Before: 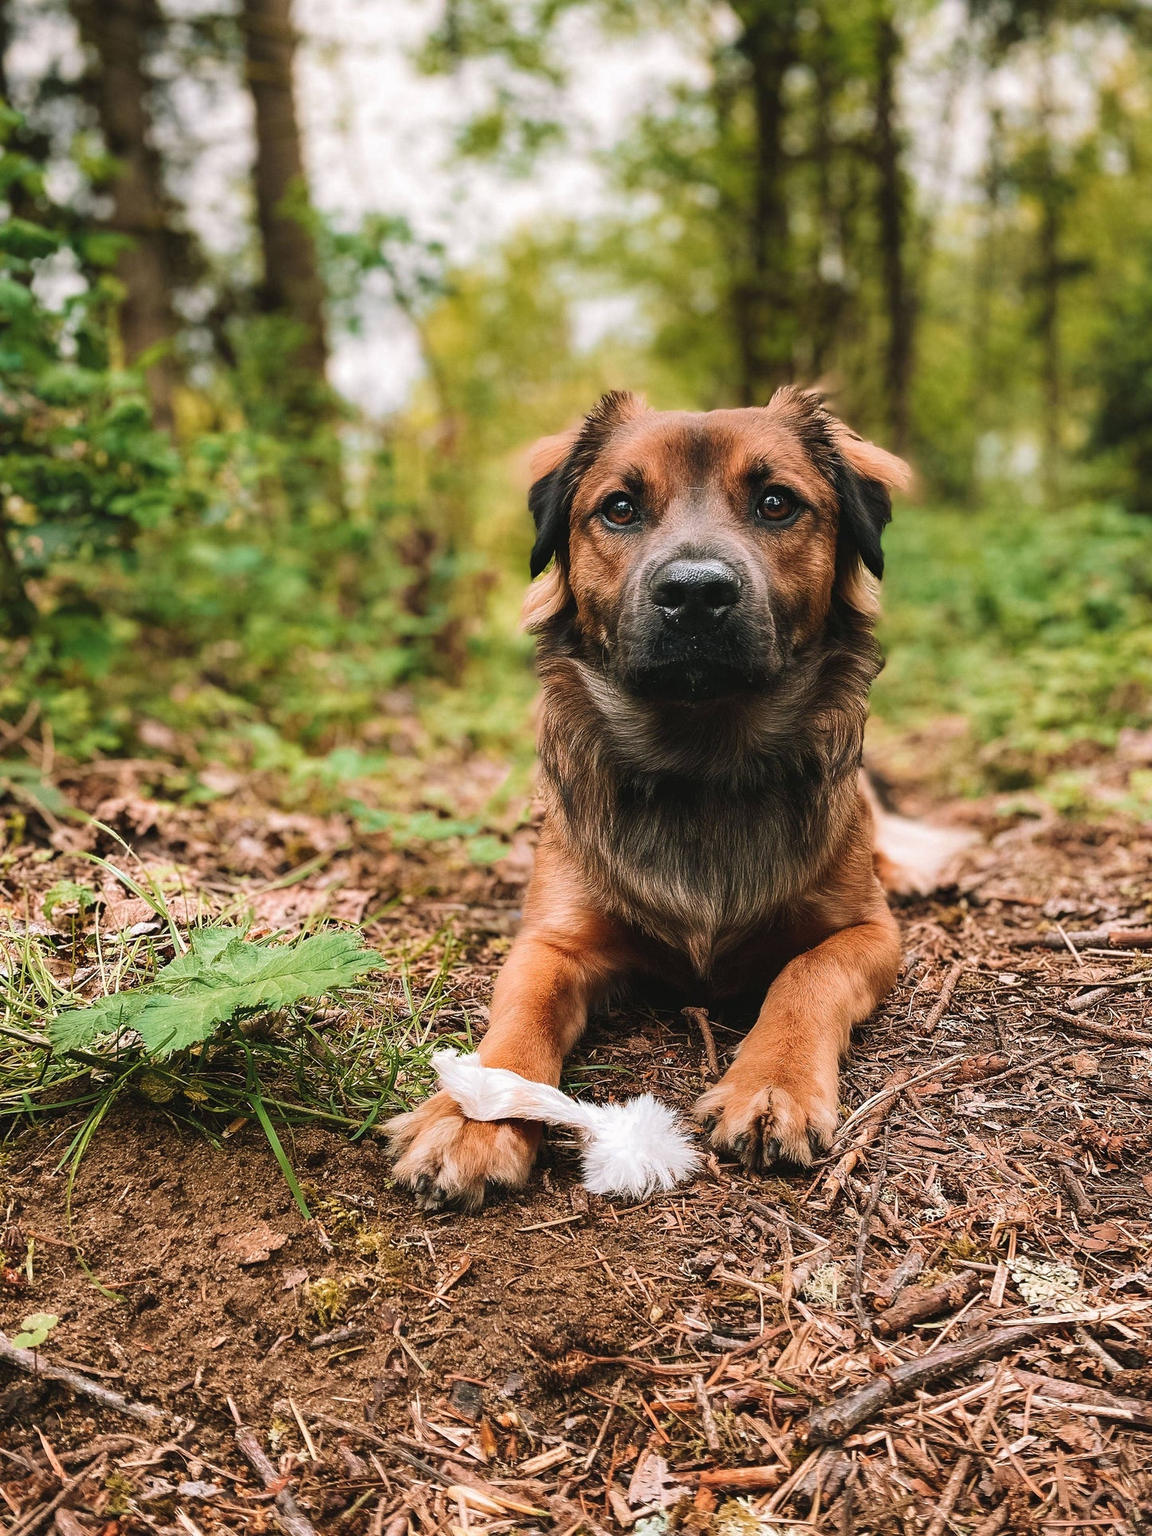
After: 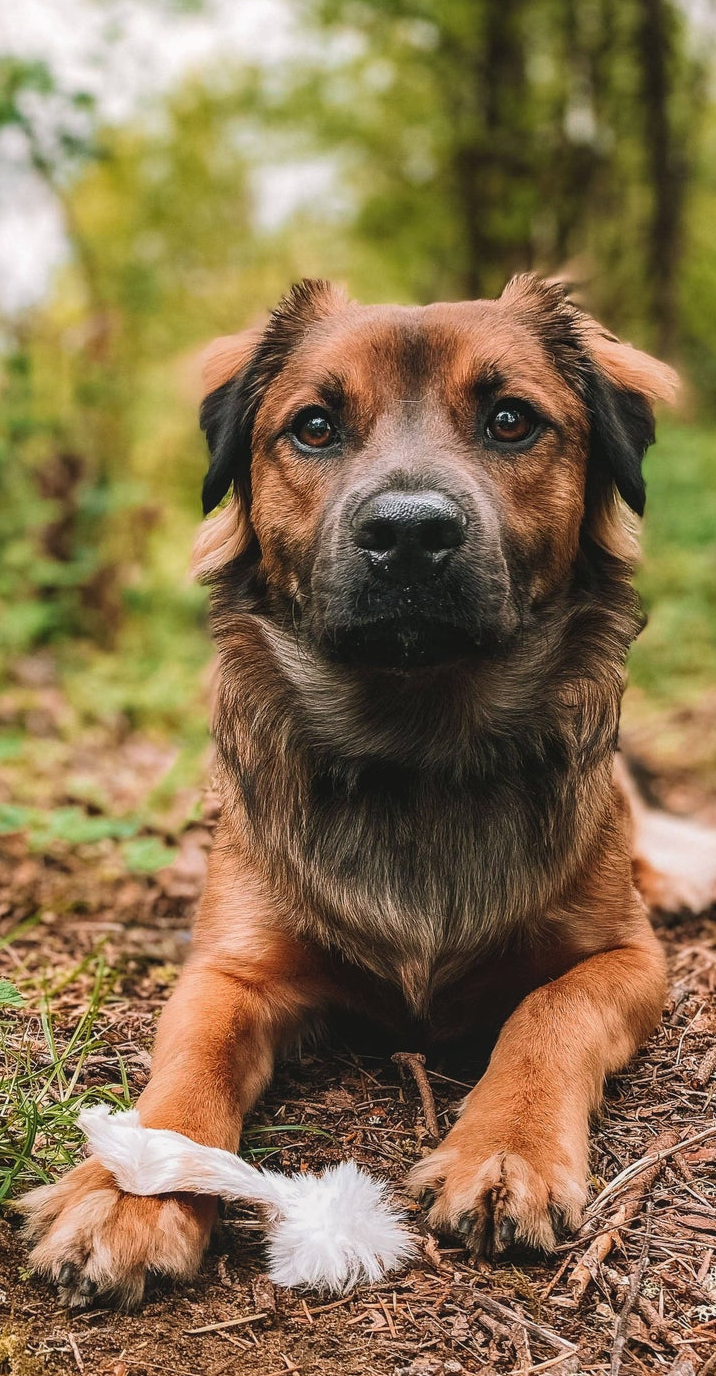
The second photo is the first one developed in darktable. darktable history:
local contrast: detail 110%
crop: left 32.075%, top 10.976%, right 18.355%, bottom 17.596%
exposure: exposure -0.021 EV, compensate highlight preservation false
